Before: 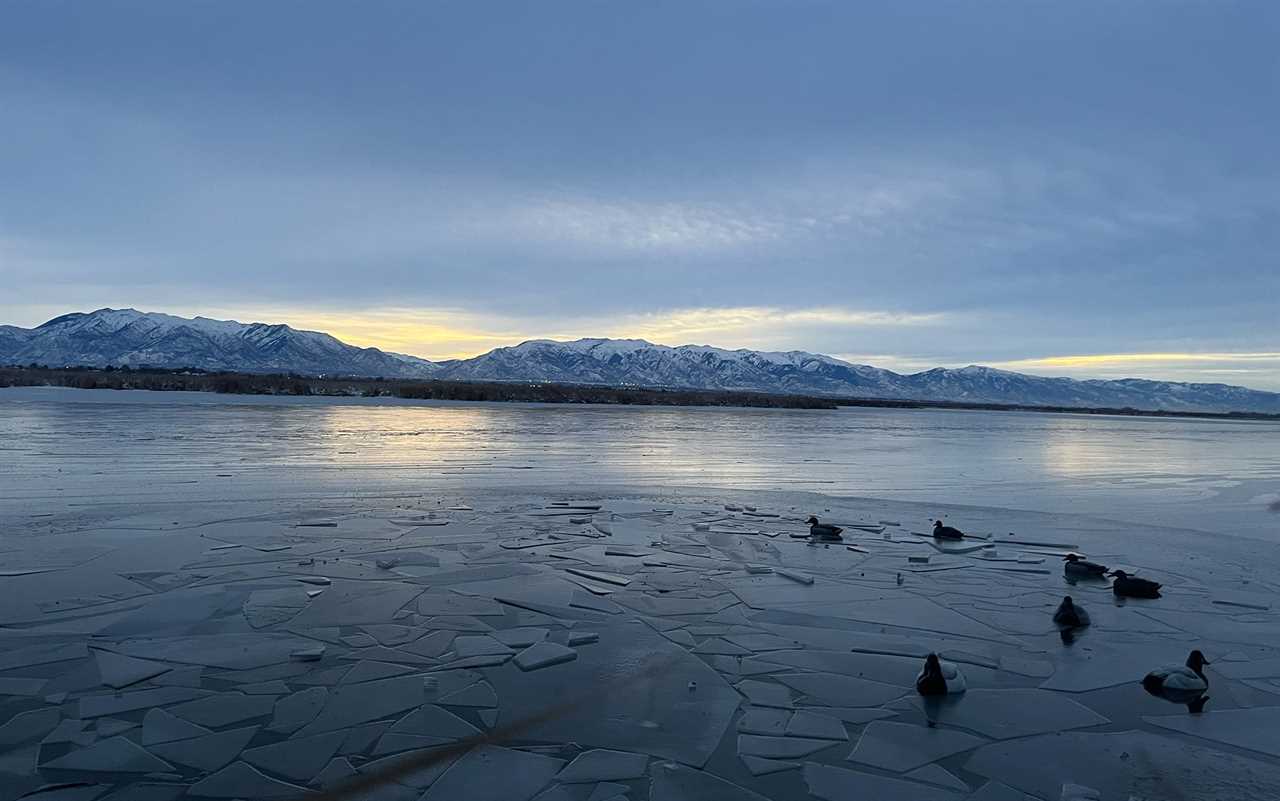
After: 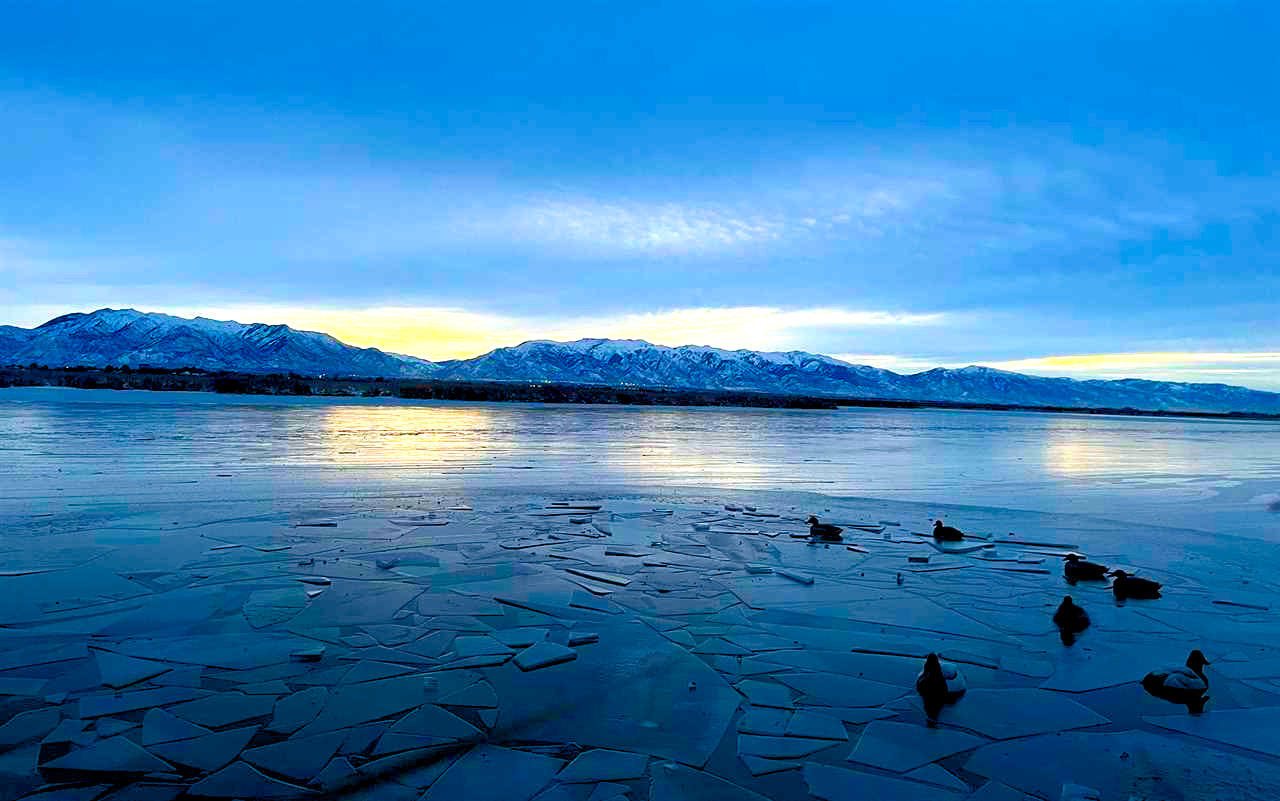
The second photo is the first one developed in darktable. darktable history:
color balance rgb: global offset › luminance -1.436%, perceptual saturation grading › global saturation 35.834%, perceptual saturation grading › shadows 35.733%, perceptual brilliance grading › global brilliance 2.461%, perceptual brilliance grading › highlights 8.562%, perceptual brilliance grading › shadows -3.217%, global vibrance 20%
exposure: exposure 0.298 EV, compensate exposure bias true, compensate highlight preservation false
velvia: strength 31.45%, mid-tones bias 0.208
